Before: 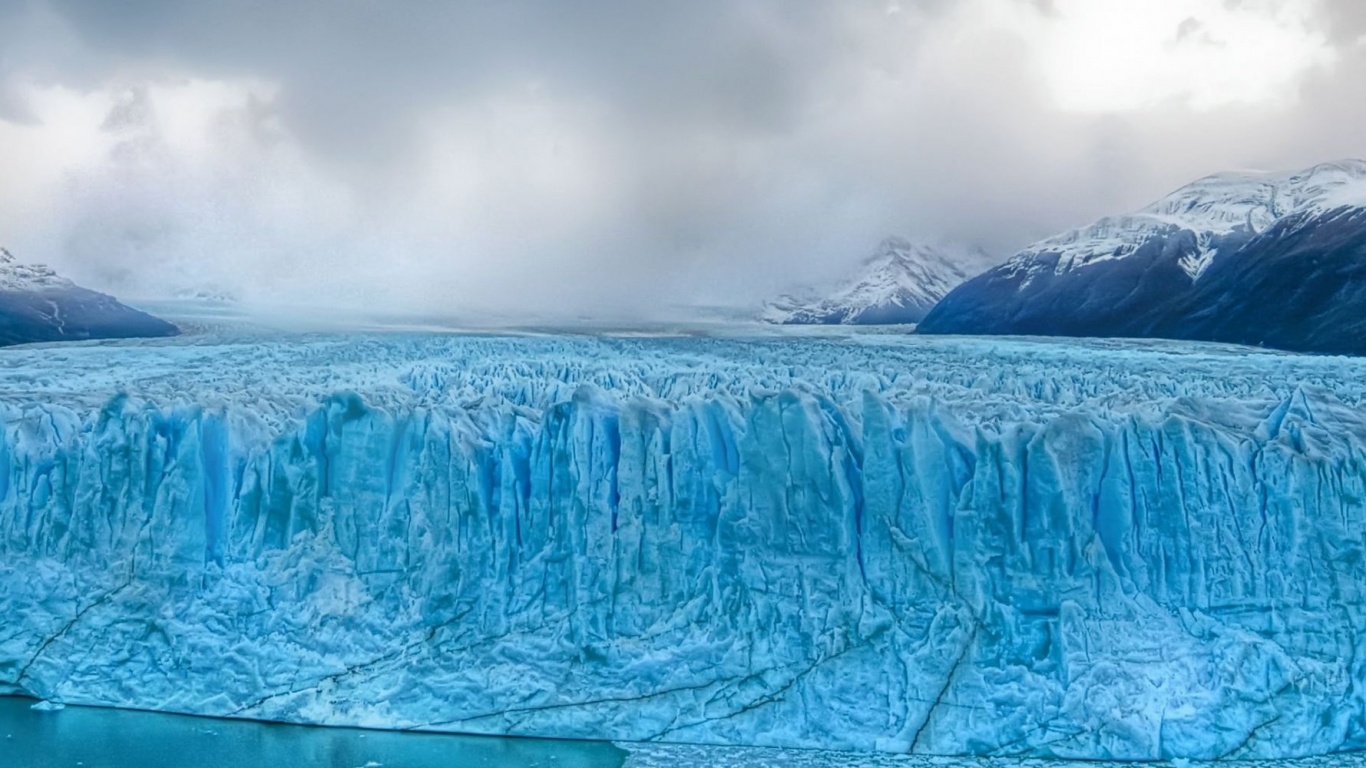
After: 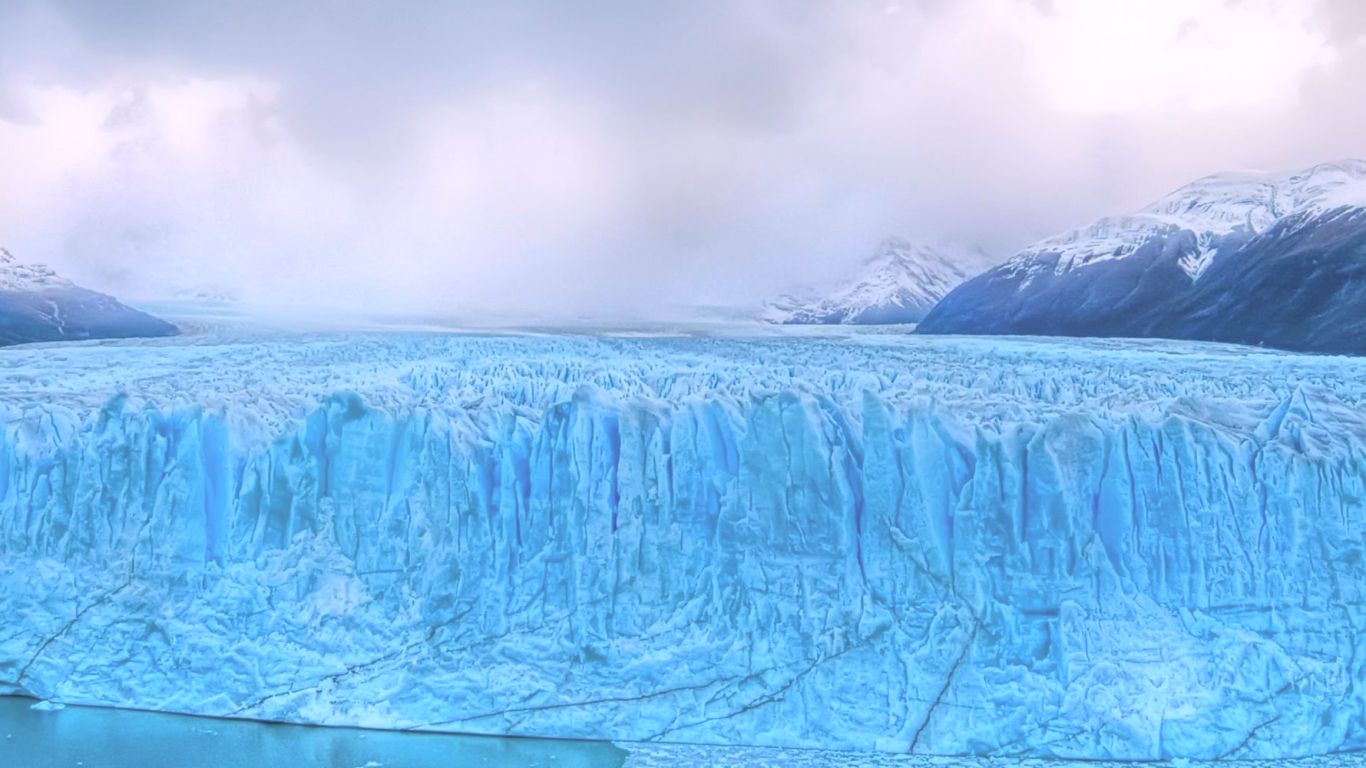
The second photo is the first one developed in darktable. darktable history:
contrast brightness saturation: brightness 0.28
white balance: red 1.05, blue 1.072
